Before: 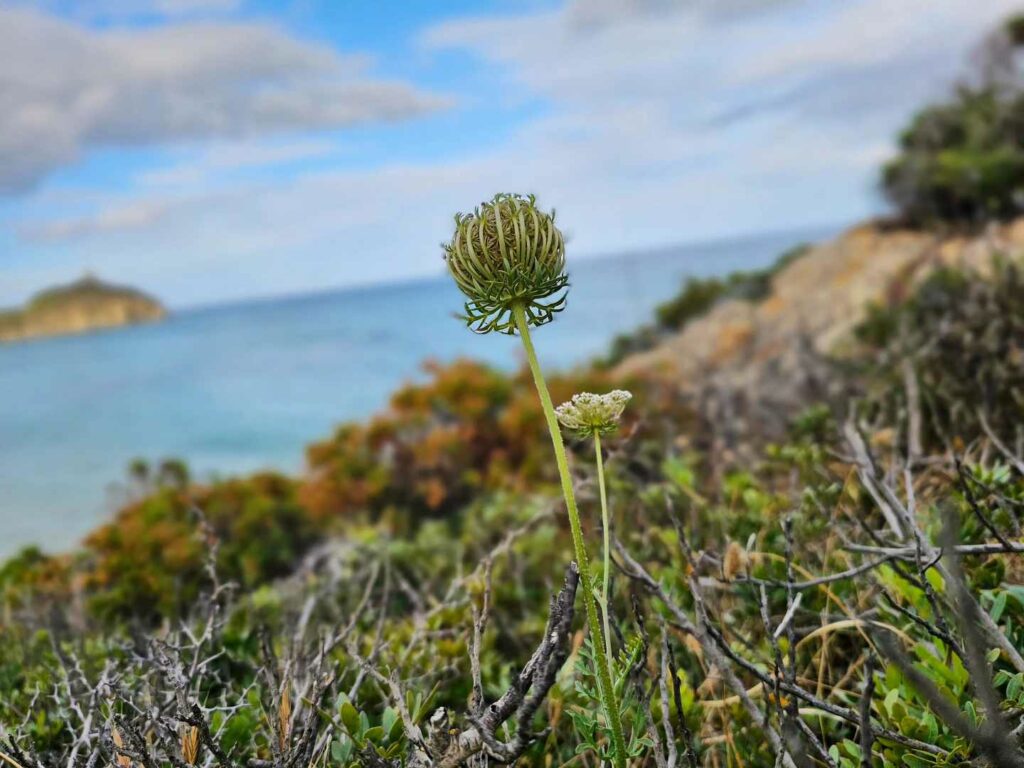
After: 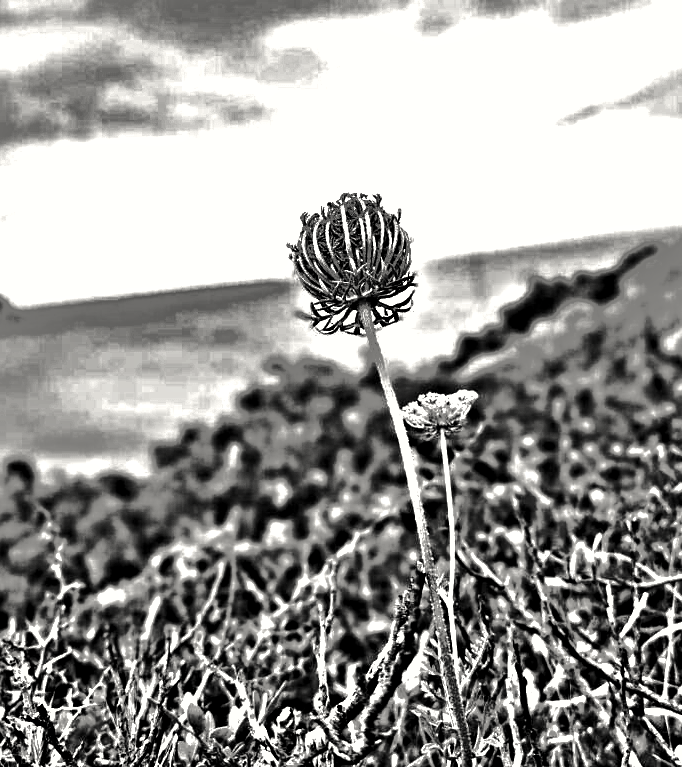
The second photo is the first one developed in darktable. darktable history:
color correction: highlights b* 3
contrast brightness saturation: contrast 0.21, brightness -0.11, saturation 0.21
white balance: red 1, blue 1
crop and rotate: left 15.055%, right 18.278%
highpass: sharpness 49.79%, contrast boost 49.79%
exposure: black level correction 0, exposure 1.9 EV, compensate highlight preservation false
local contrast: highlights 100%, shadows 100%, detail 120%, midtone range 0.2
shadows and highlights: shadows -19.91, highlights -73.15
